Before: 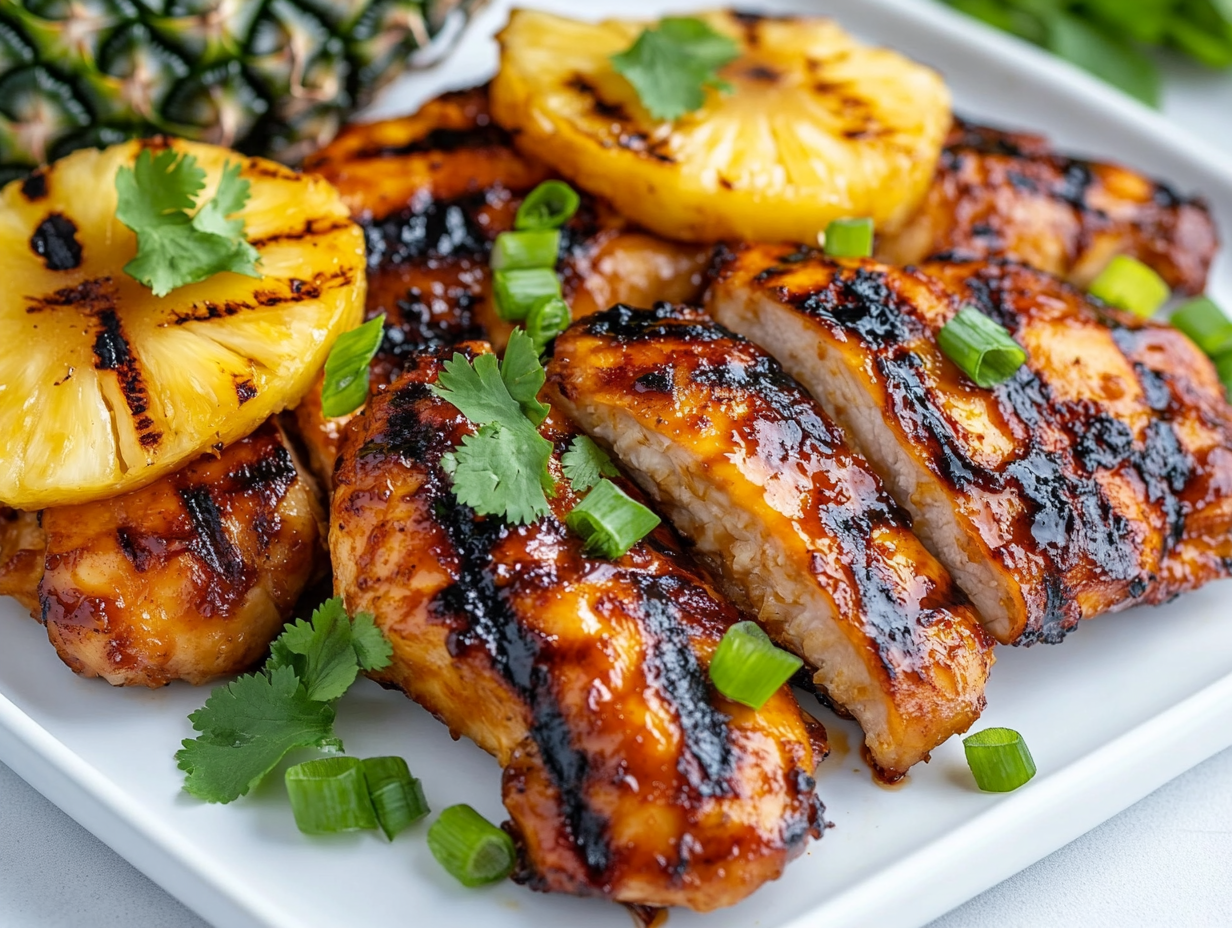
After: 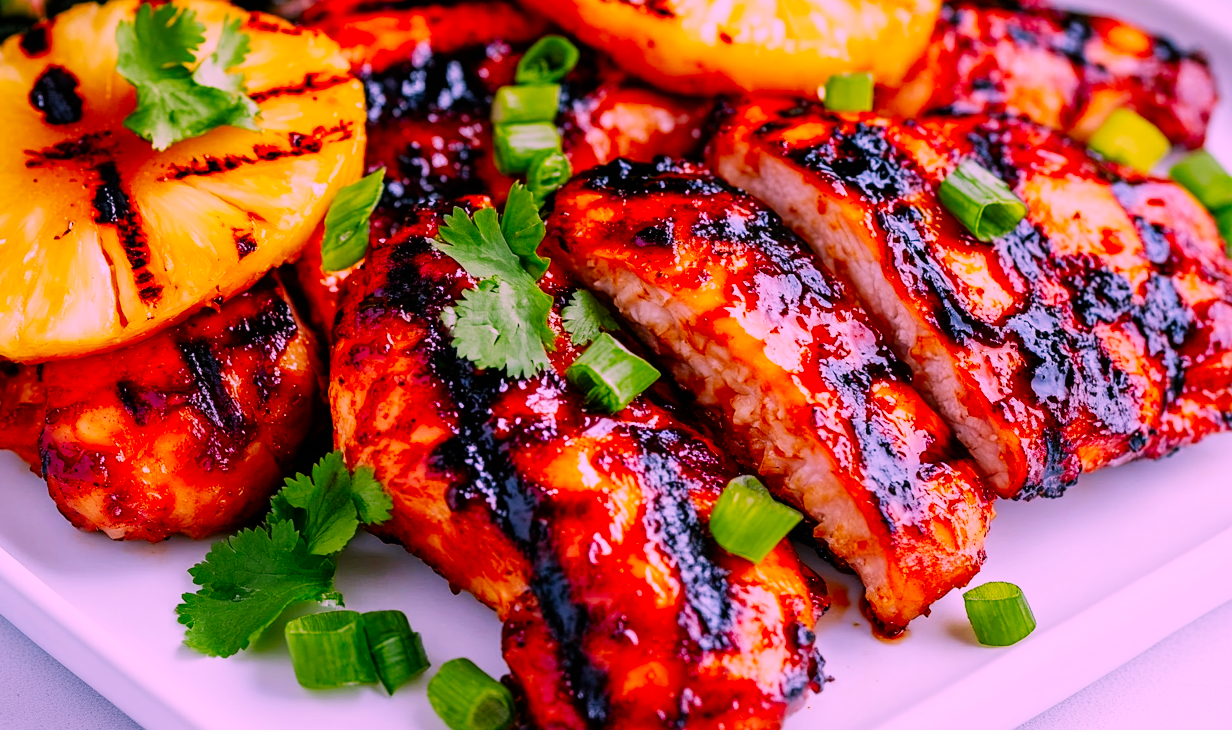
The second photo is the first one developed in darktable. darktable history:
color correction: highlights a* 19.5, highlights b* -11.53, saturation 1.69
sigmoid: contrast 1.69, skew -0.23, preserve hue 0%, red attenuation 0.1, red rotation 0.035, green attenuation 0.1, green rotation -0.017, blue attenuation 0.15, blue rotation -0.052, base primaries Rec2020
crop and rotate: top 15.774%, bottom 5.506%
